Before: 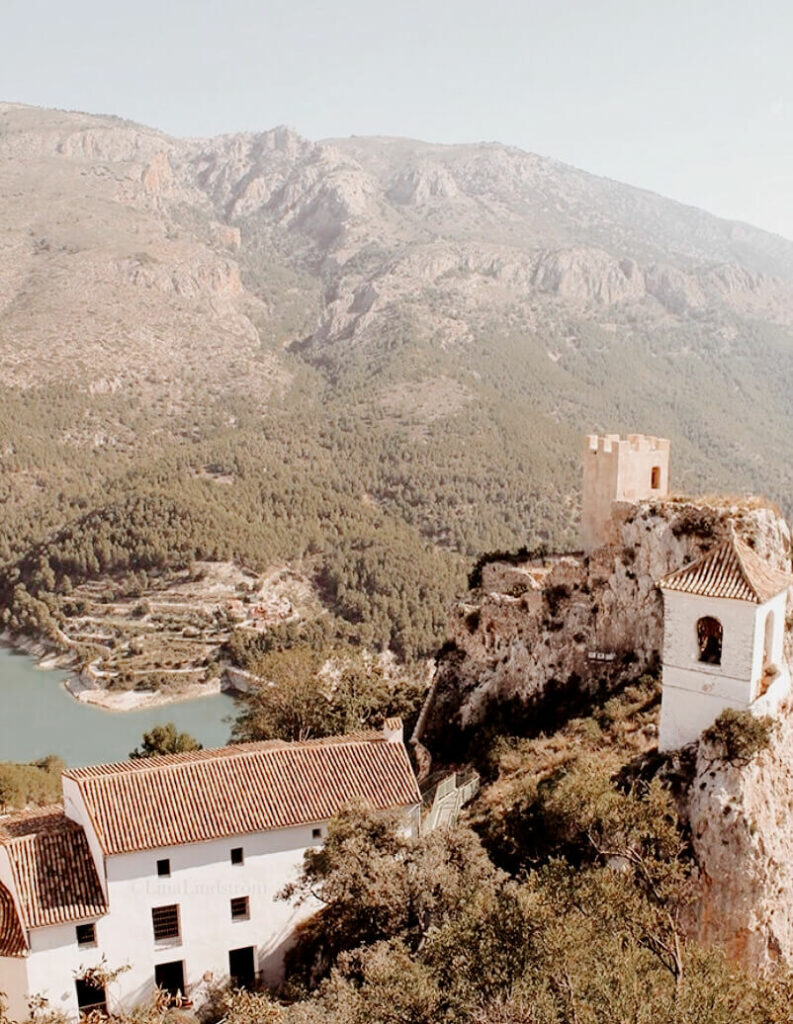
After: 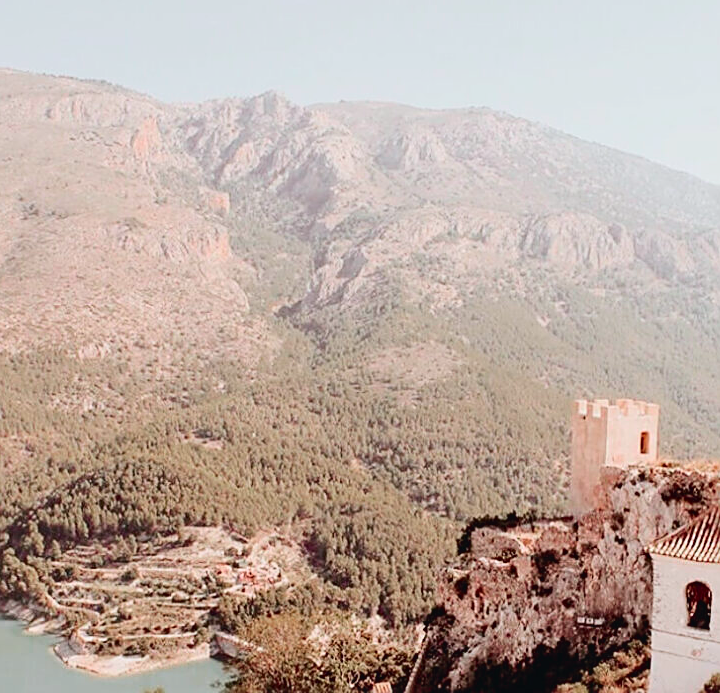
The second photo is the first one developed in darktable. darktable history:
tone curve: curves: ch0 [(0, 0.025) (0.15, 0.143) (0.452, 0.486) (0.751, 0.788) (1, 0.961)]; ch1 [(0, 0) (0.43, 0.408) (0.476, 0.469) (0.497, 0.494) (0.546, 0.571) (0.566, 0.607) (0.62, 0.657) (1, 1)]; ch2 [(0, 0) (0.386, 0.397) (0.505, 0.498) (0.547, 0.546) (0.579, 0.58) (1, 1)], color space Lab, independent channels, preserve colors none
sharpen: on, module defaults
crop: left 1.509%, top 3.452%, right 7.696%, bottom 28.452%
